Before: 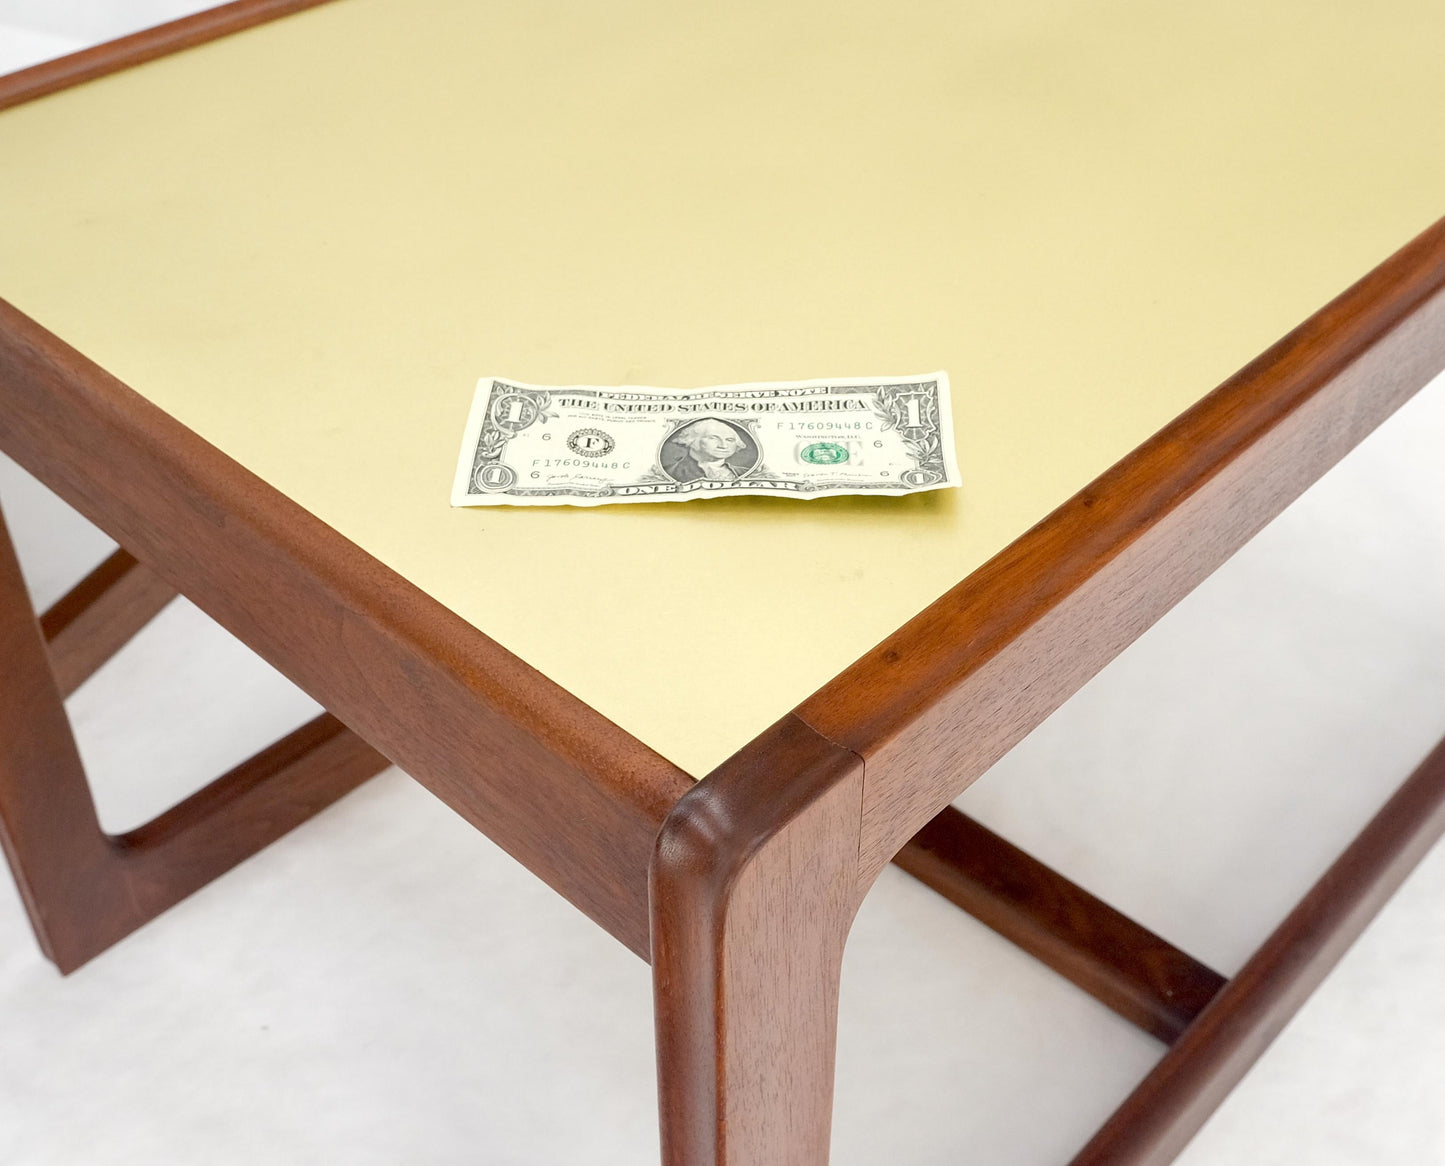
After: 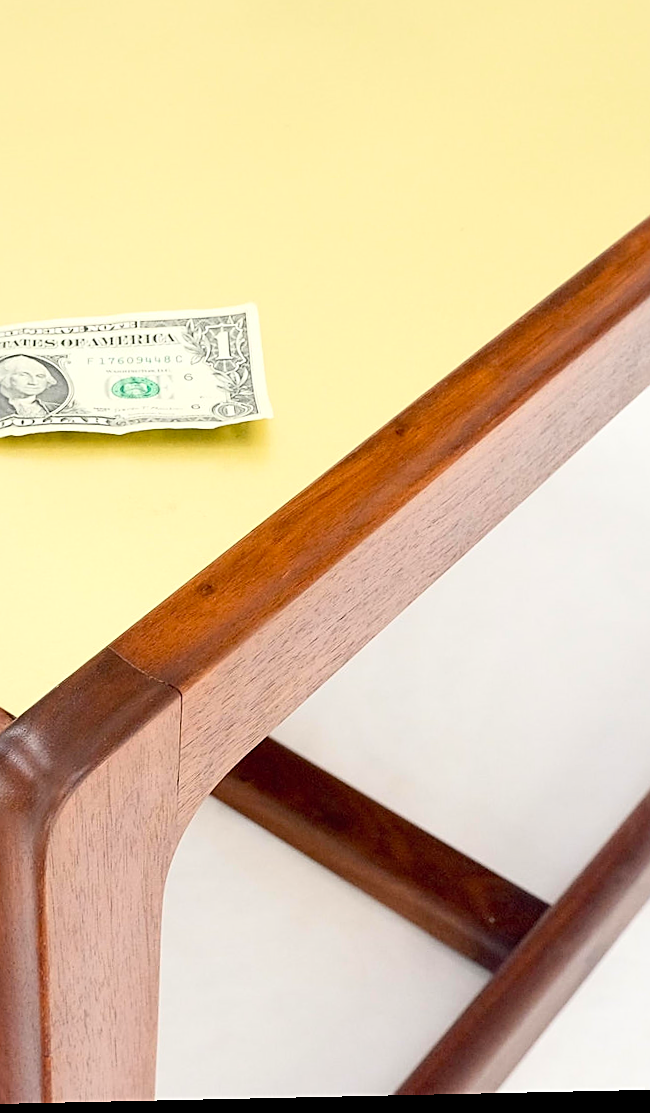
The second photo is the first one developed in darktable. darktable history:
crop: left 47.628%, top 6.643%, right 7.874%
sharpen: on, module defaults
rotate and perspective: rotation -1.24°, automatic cropping off
contrast brightness saturation: contrast 0.2, brightness 0.16, saturation 0.22
